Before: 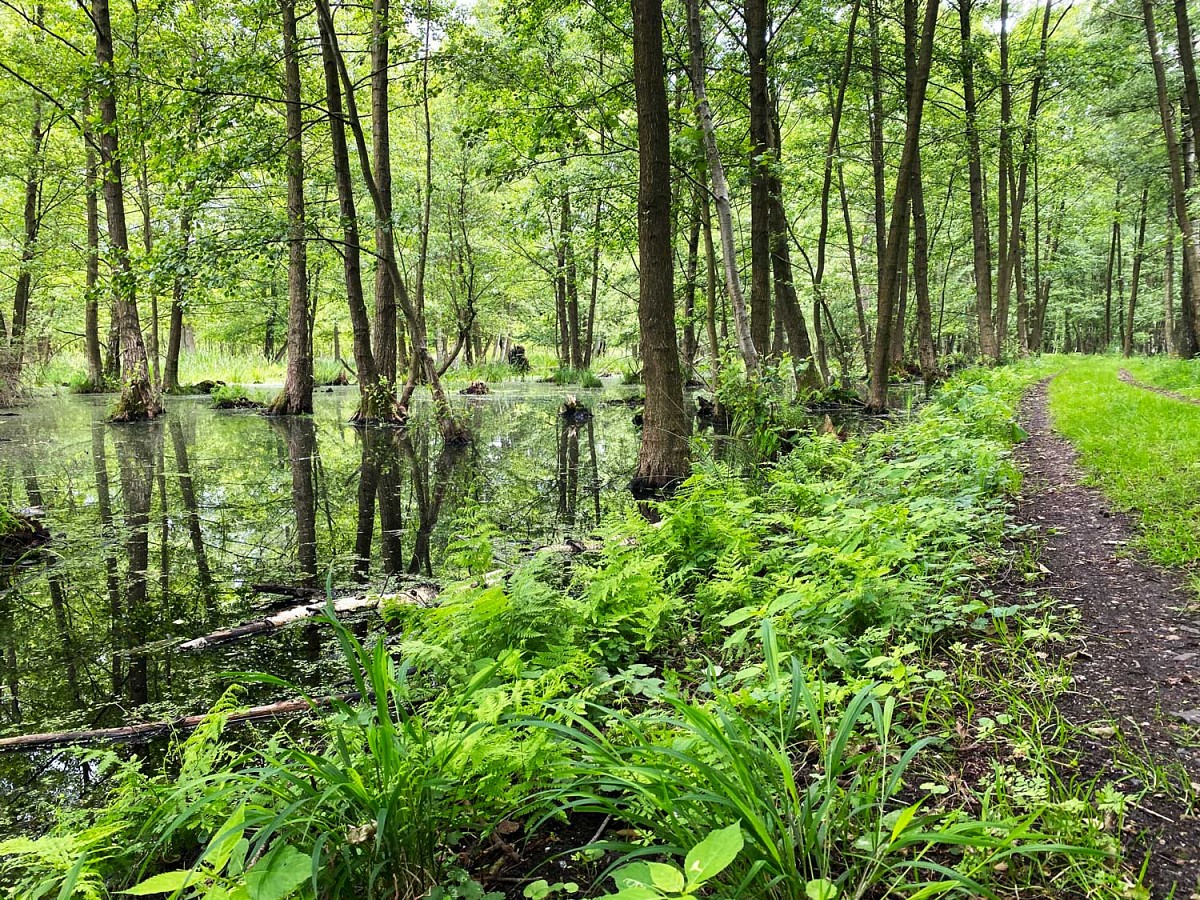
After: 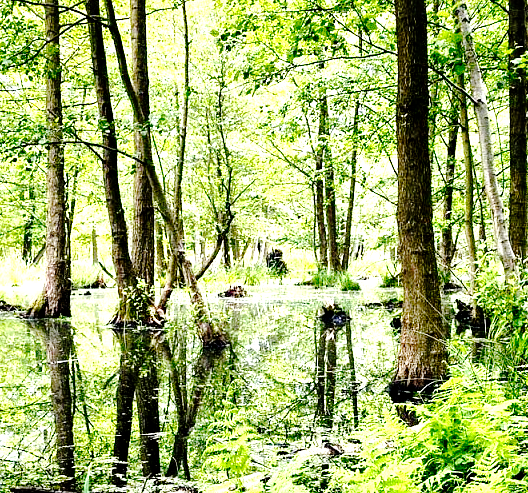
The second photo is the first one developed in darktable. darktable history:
exposure: exposure 0.2 EV, compensate highlight preservation false
shadows and highlights: shadows 37.27, highlights -28.18, soften with gaussian
local contrast: mode bilateral grid, contrast 20, coarseness 50, detail 161%, midtone range 0.2
tone curve: curves: ch0 [(0, 0) (0.003, 0) (0.011, 0.001) (0.025, 0.001) (0.044, 0.003) (0.069, 0.009) (0.1, 0.018) (0.136, 0.032) (0.177, 0.074) (0.224, 0.13) (0.277, 0.218) (0.335, 0.321) (0.399, 0.425) (0.468, 0.523) (0.543, 0.617) (0.623, 0.708) (0.709, 0.789) (0.801, 0.873) (0.898, 0.967) (1, 1)], preserve colors none
base curve: curves: ch0 [(0, 0) (0.028, 0.03) (0.121, 0.232) (0.46, 0.748) (0.859, 0.968) (1, 1)], preserve colors none
crop: left 20.248%, top 10.86%, right 35.675%, bottom 34.321%
